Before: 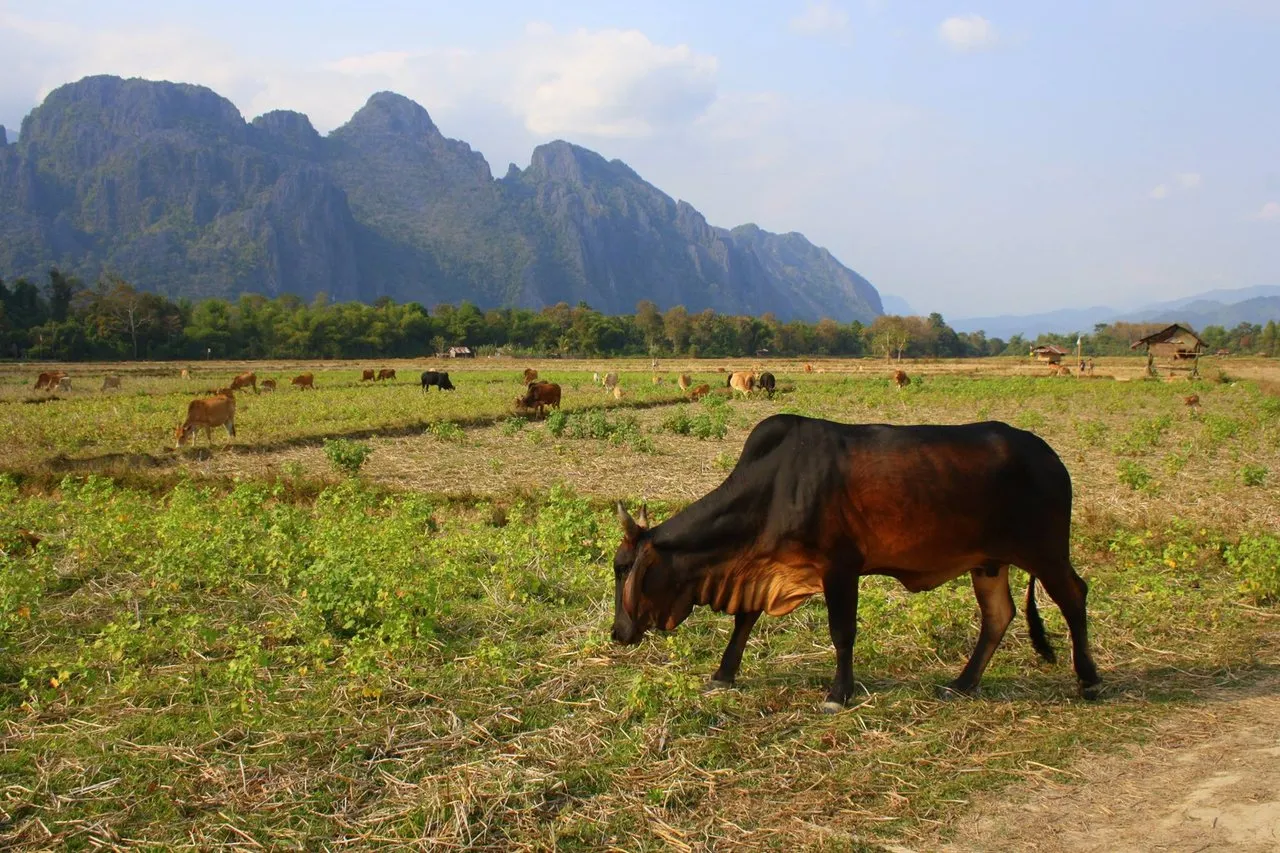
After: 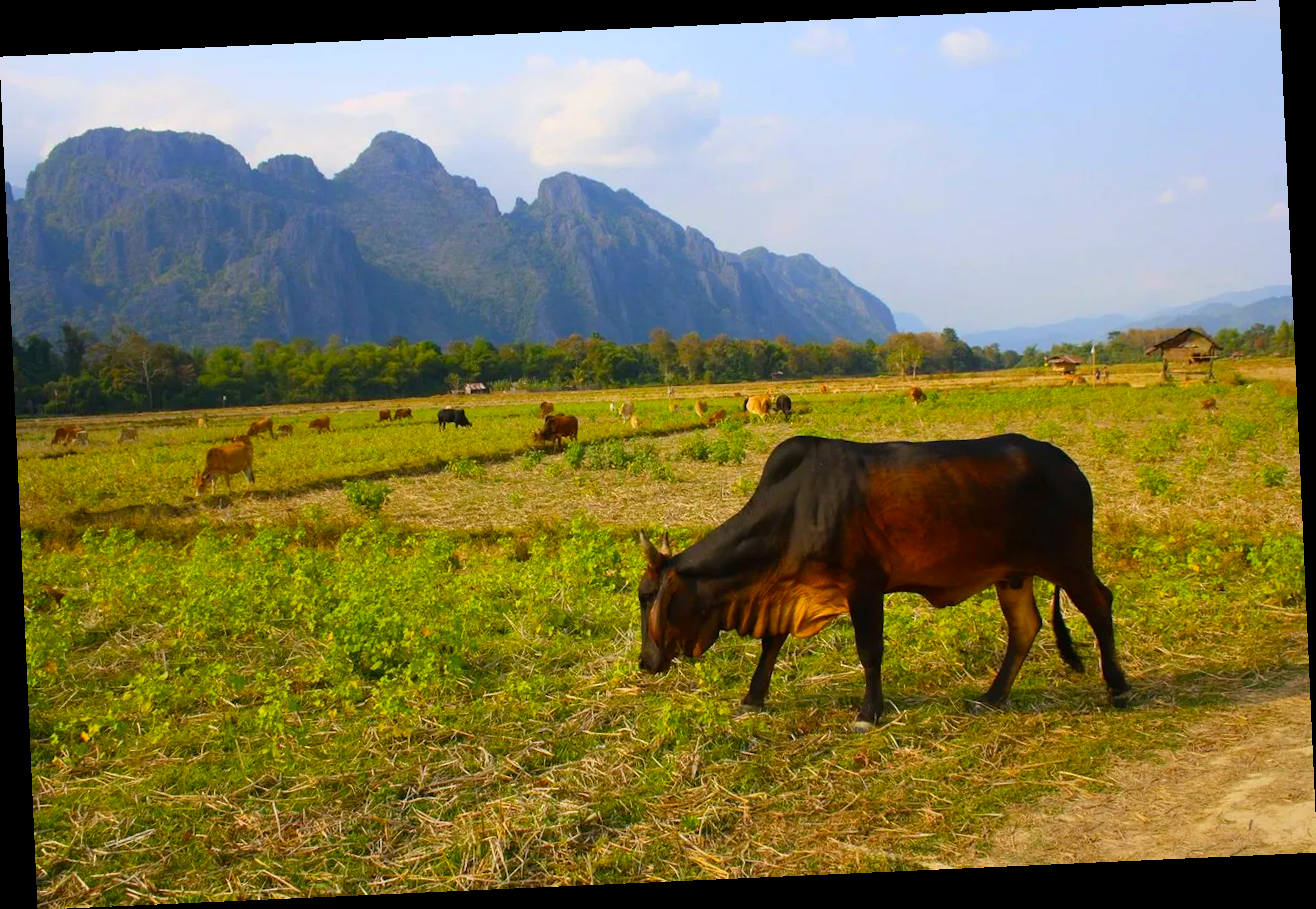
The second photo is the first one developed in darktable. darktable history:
rotate and perspective: rotation -2.56°, automatic cropping off
color balance rgb: perceptual saturation grading › global saturation 30%, global vibrance 20%
